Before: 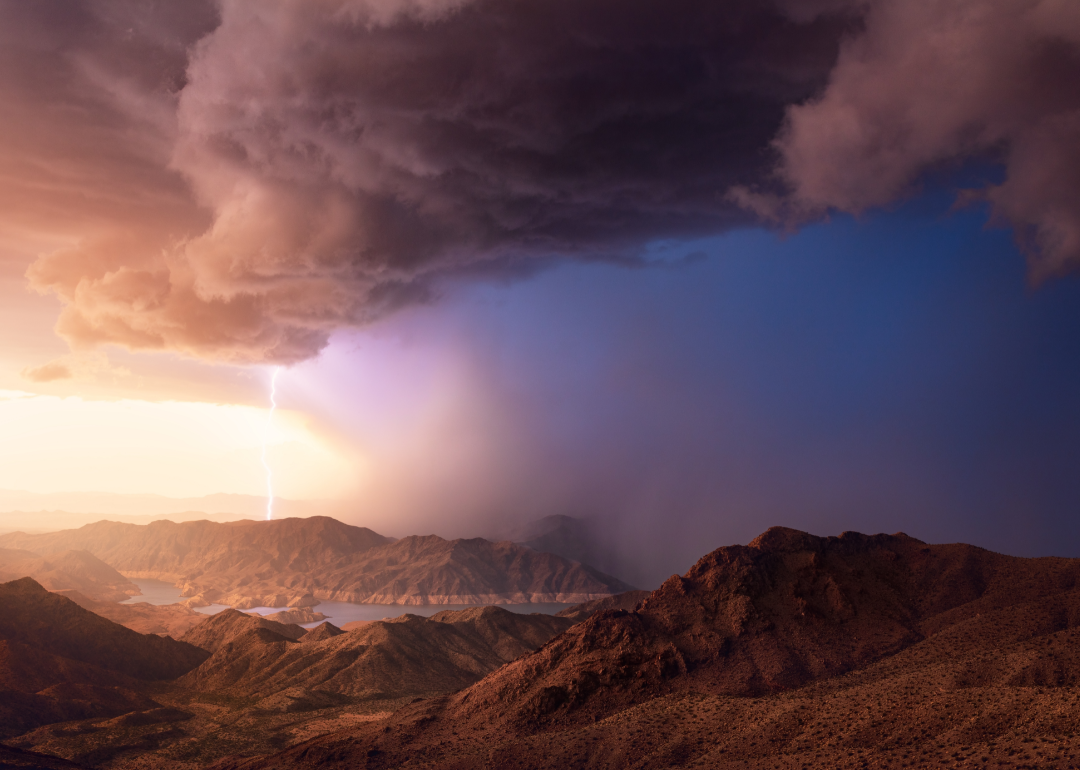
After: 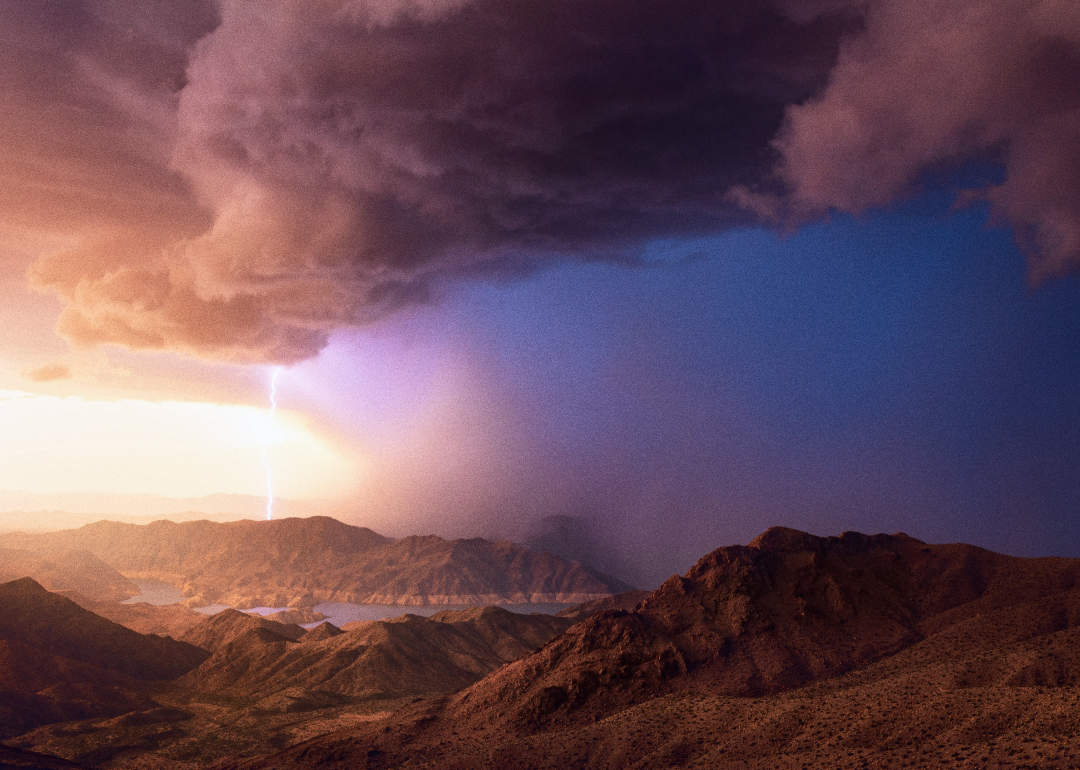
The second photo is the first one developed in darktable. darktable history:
grain: coarseness 0.47 ISO
white balance: red 0.976, blue 1.04
velvia: on, module defaults
